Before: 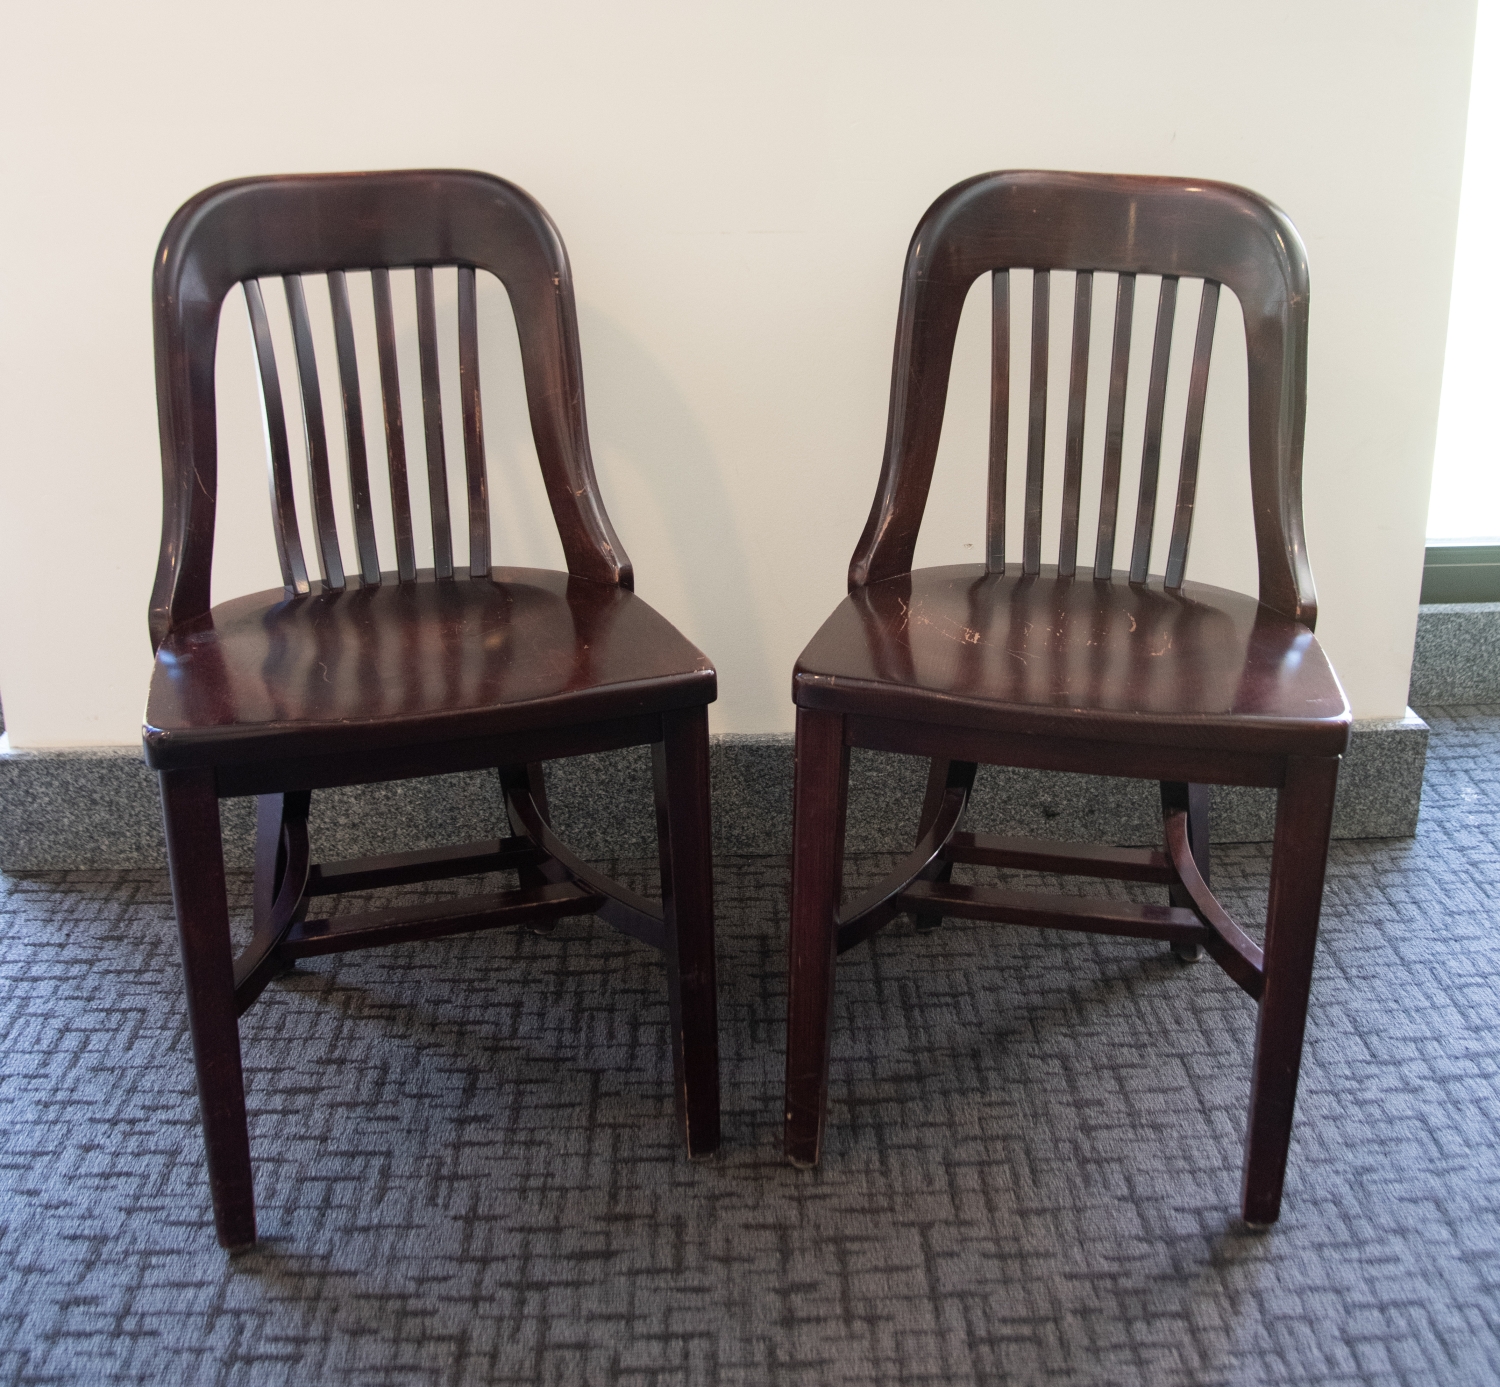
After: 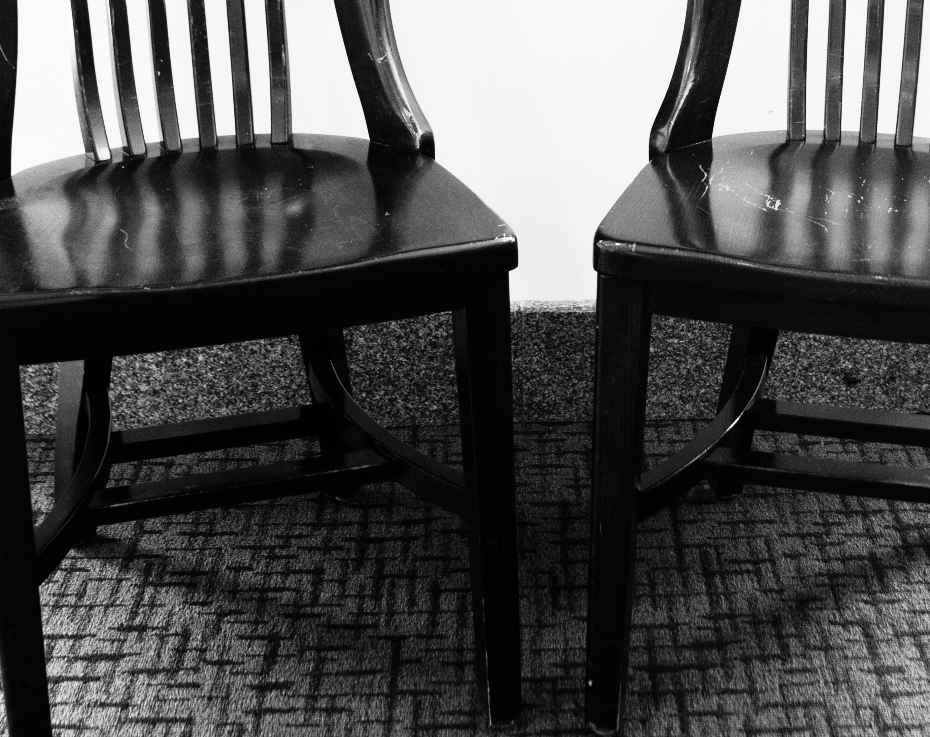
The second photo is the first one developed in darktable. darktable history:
rgb curve: curves: ch0 [(0, 0) (0.21, 0.15) (0.24, 0.21) (0.5, 0.75) (0.75, 0.96) (0.89, 0.99) (1, 1)]; ch1 [(0, 0.02) (0.21, 0.13) (0.25, 0.2) (0.5, 0.67) (0.75, 0.9) (0.89, 0.97) (1, 1)]; ch2 [(0, 0.02) (0.21, 0.13) (0.25, 0.2) (0.5, 0.67) (0.75, 0.9) (0.89, 0.97) (1, 1)], compensate middle gray true
white balance: red 0.871, blue 1.249
monochrome: on, module defaults
crop: left 13.312%, top 31.28%, right 24.627%, bottom 15.582%
